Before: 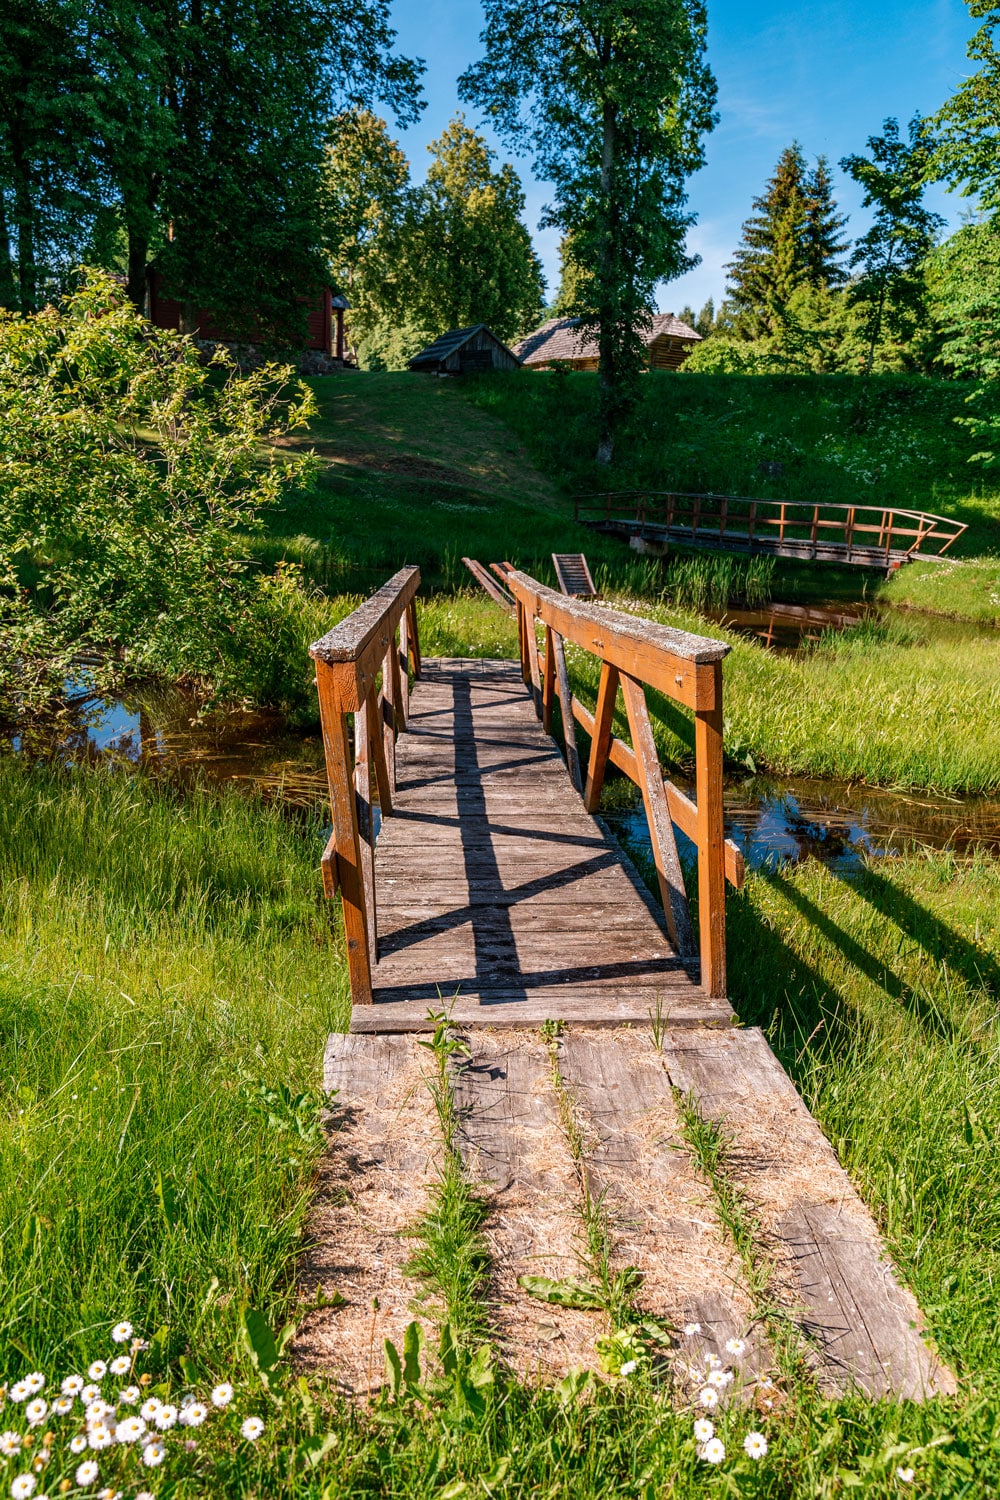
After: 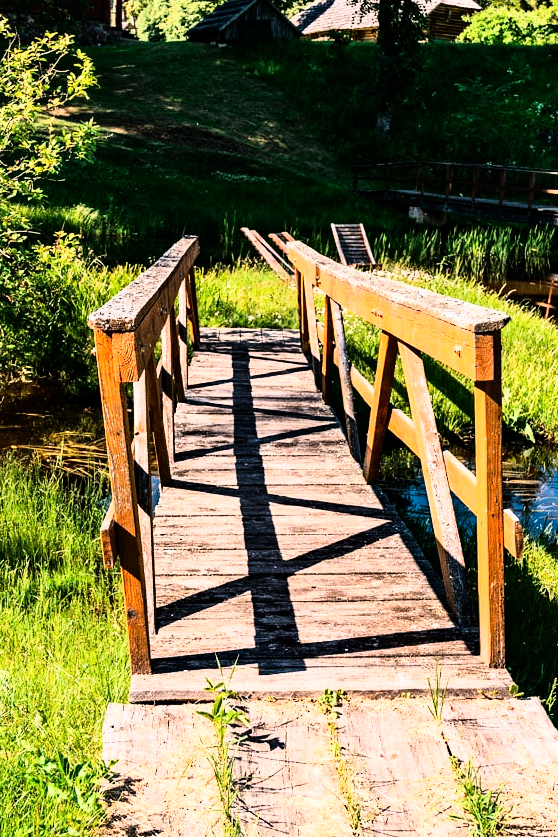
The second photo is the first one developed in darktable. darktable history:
rgb curve: curves: ch0 [(0, 0) (0.21, 0.15) (0.24, 0.21) (0.5, 0.75) (0.75, 0.96) (0.89, 0.99) (1, 1)]; ch1 [(0, 0.02) (0.21, 0.13) (0.25, 0.2) (0.5, 0.67) (0.75, 0.9) (0.89, 0.97) (1, 1)]; ch2 [(0, 0.02) (0.21, 0.13) (0.25, 0.2) (0.5, 0.67) (0.75, 0.9) (0.89, 0.97) (1, 1)], compensate middle gray true
crop and rotate: left 22.13%, top 22.054%, right 22.026%, bottom 22.102%
haze removal: compatibility mode true, adaptive false
